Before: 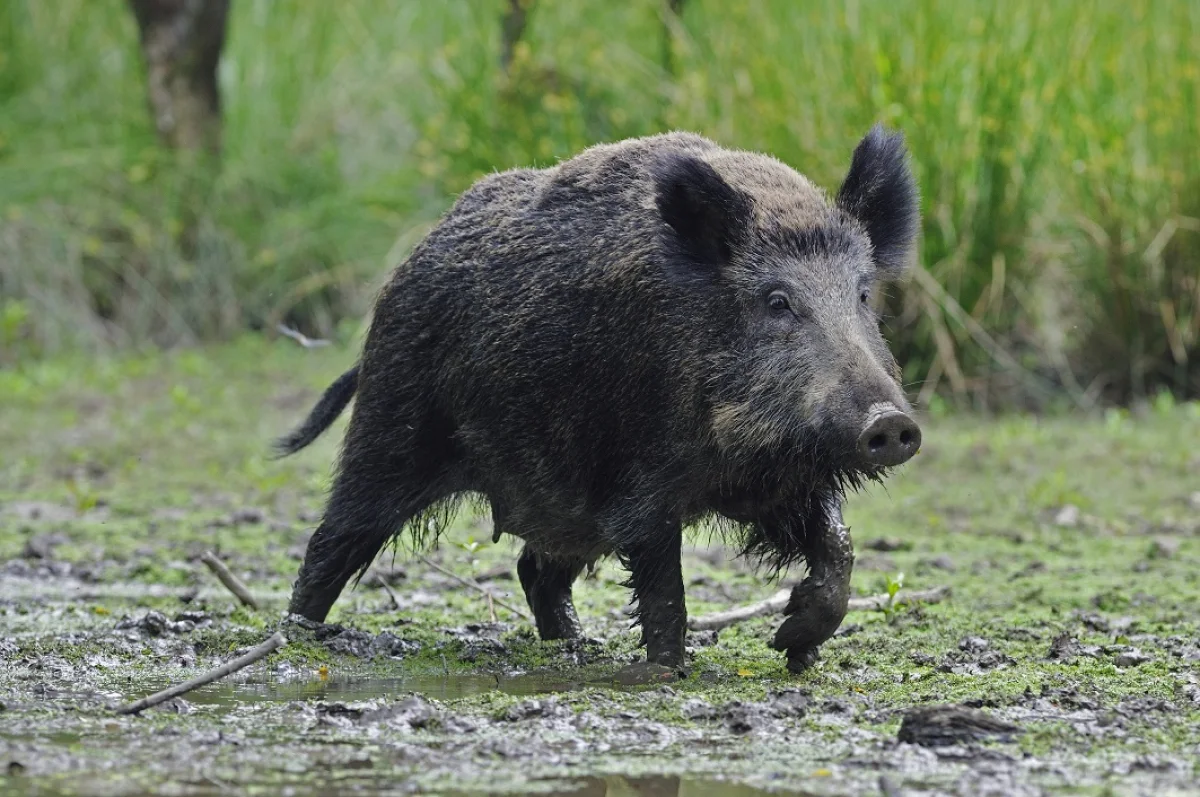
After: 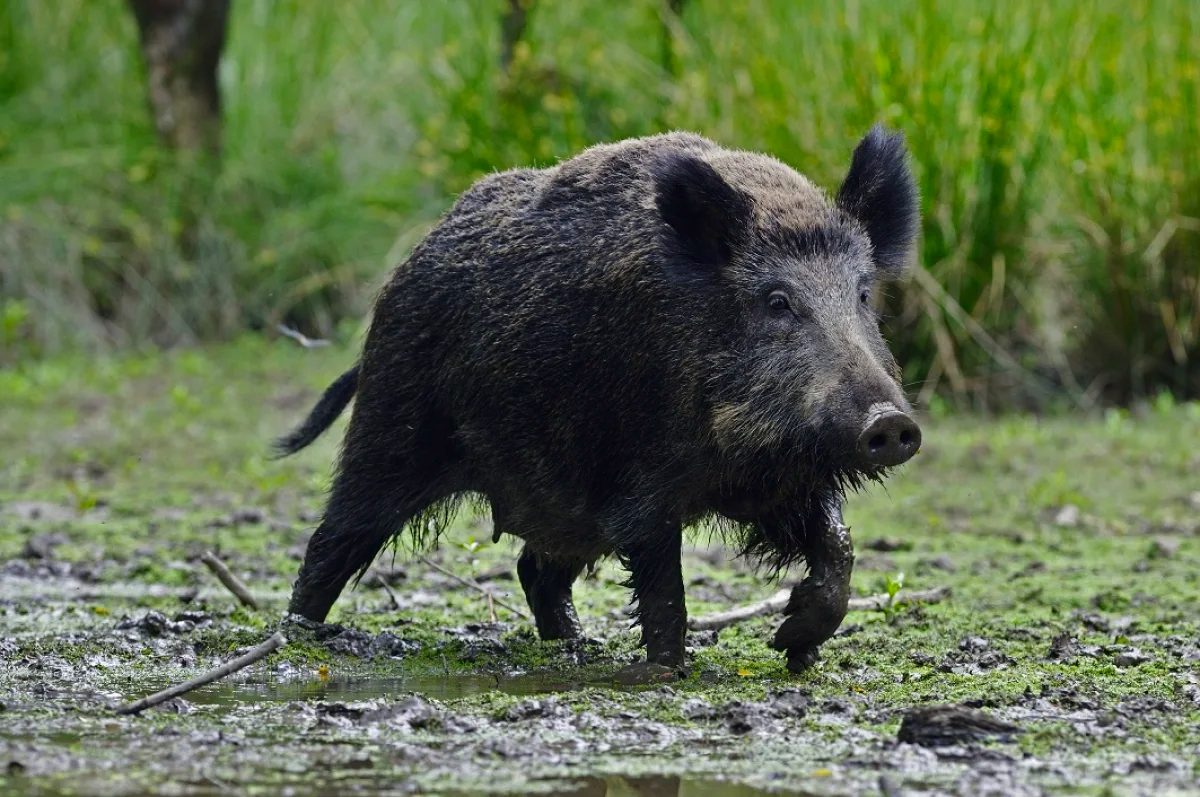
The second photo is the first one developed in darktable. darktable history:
contrast brightness saturation: contrast 0.12, brightness -0.12, saturation 0.2
